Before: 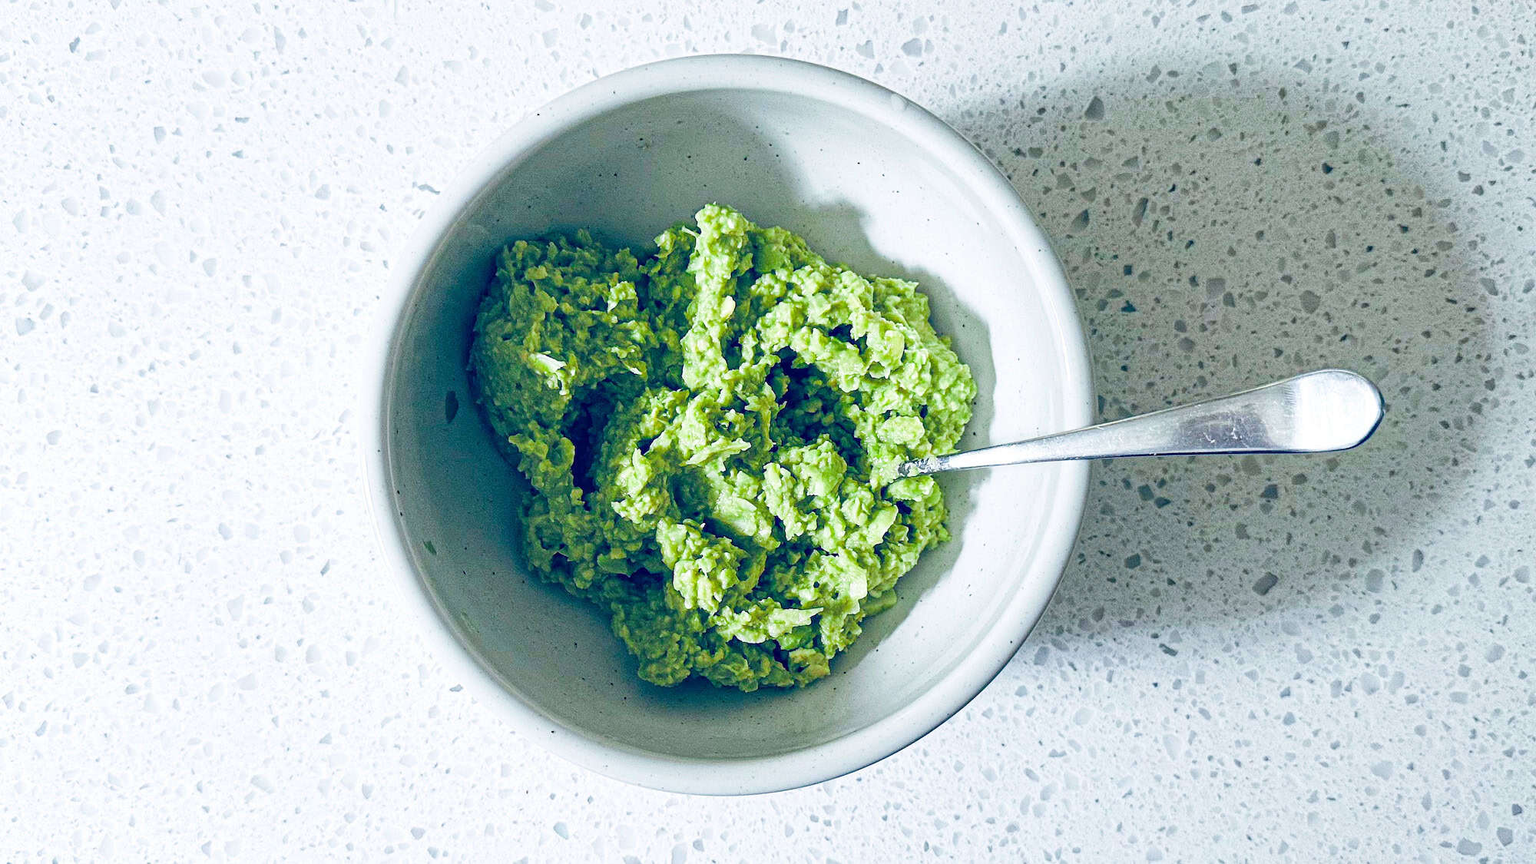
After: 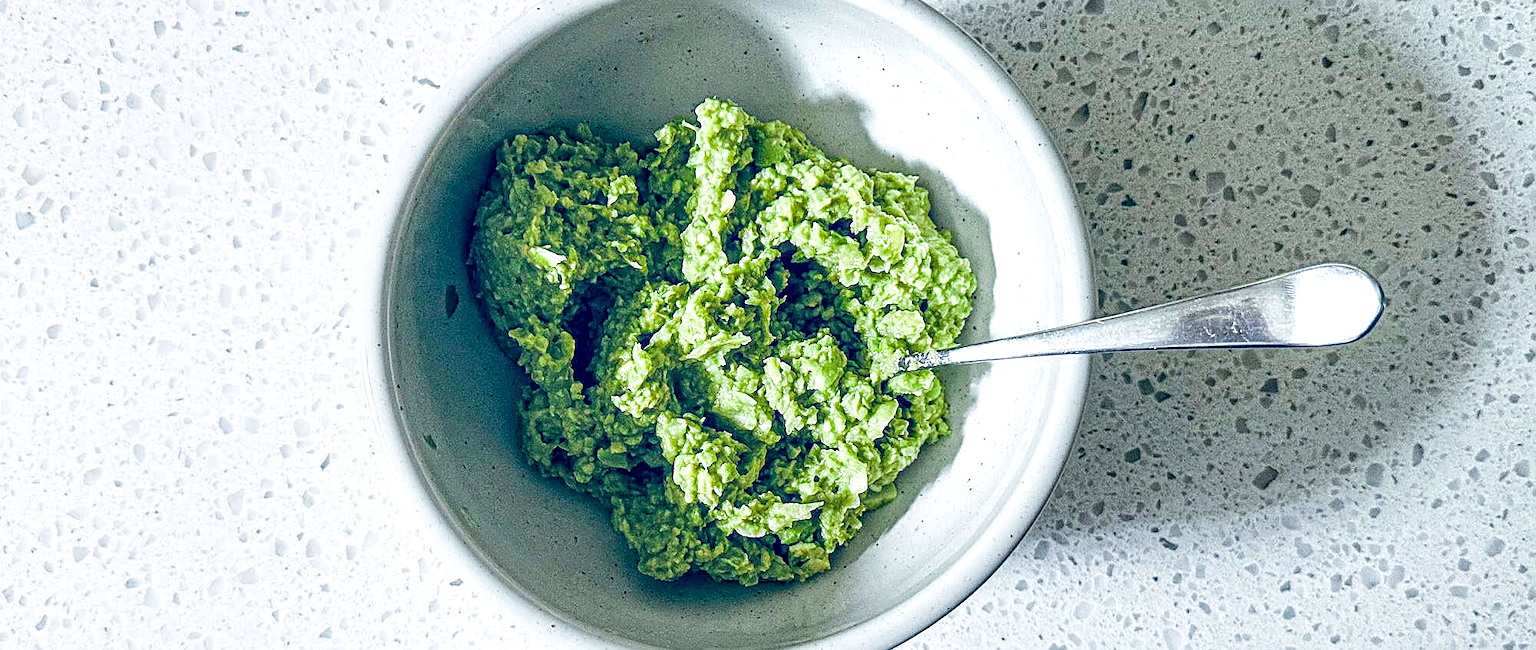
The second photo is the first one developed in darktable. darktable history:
local contrast: highlights 59%, detail 145%
crop and rotate: top 12.292%, bottom 12.333%
sharpen: on, module defaults
